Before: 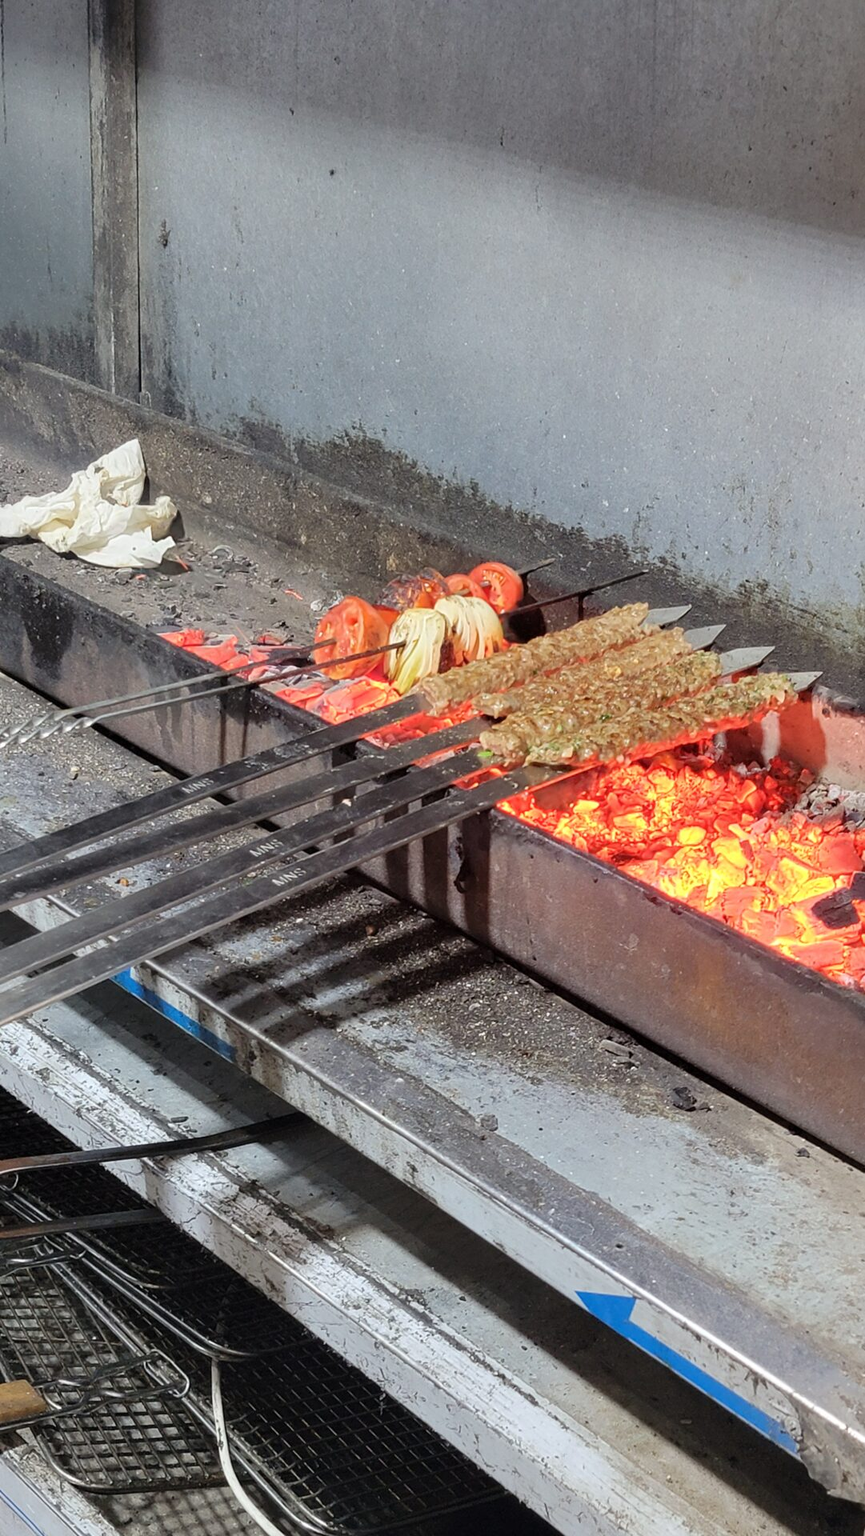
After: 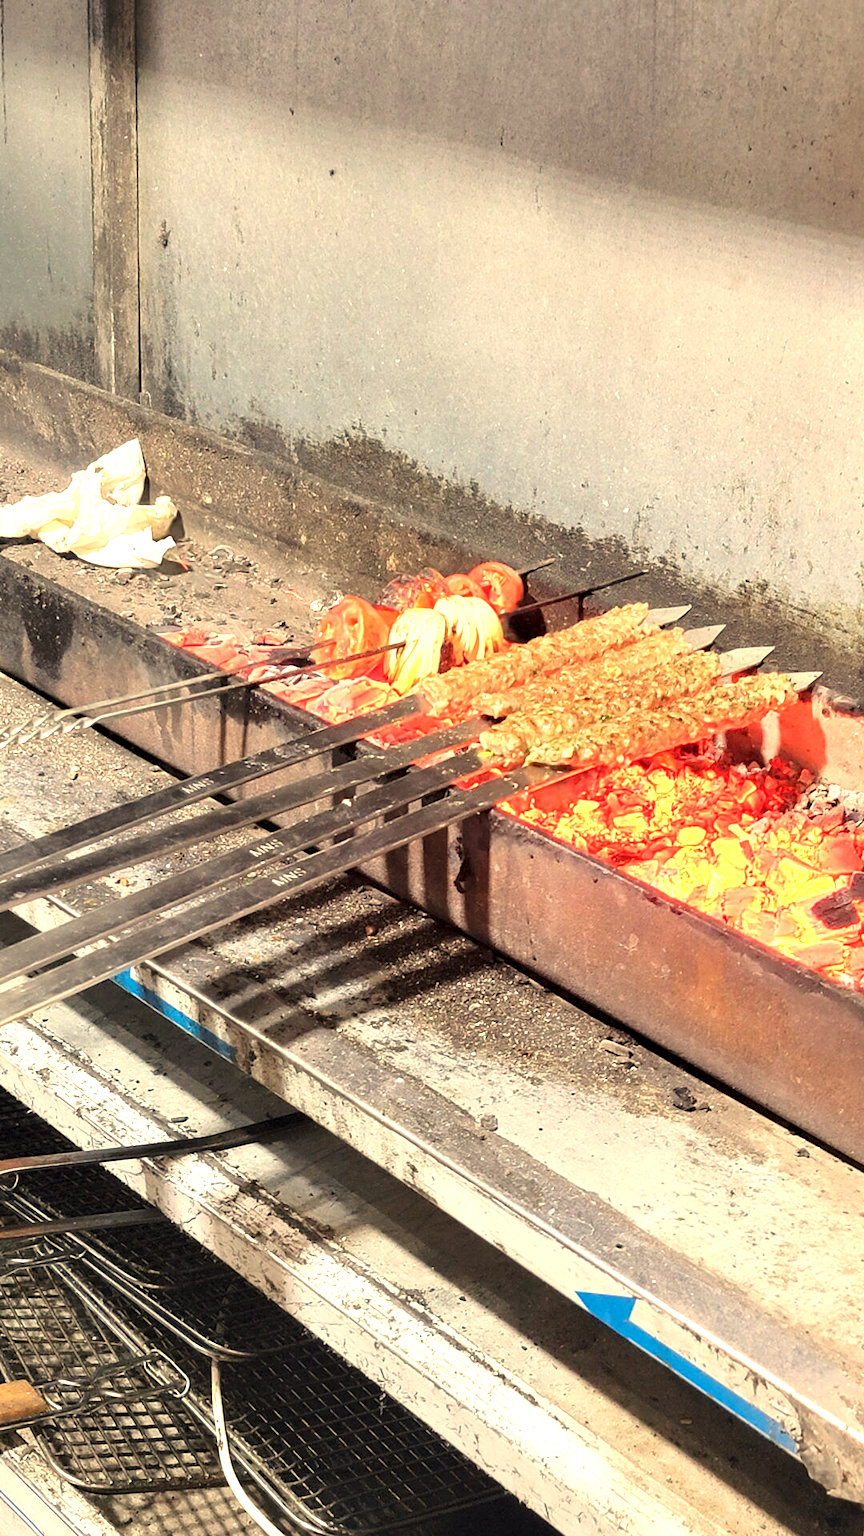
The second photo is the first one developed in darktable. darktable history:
exposure: black level correction 0, exposure 0.953 EV, compensate exposure bias true, compensate highlight preservation false
white balance: red 1.138, green 0.996, blue 0.812
contrast equalizer: octaves 7, y [[0.6 ×6], [0.55 ×6], [0 ×6], [0 ×6], [0 ×6]], mix 0.15
